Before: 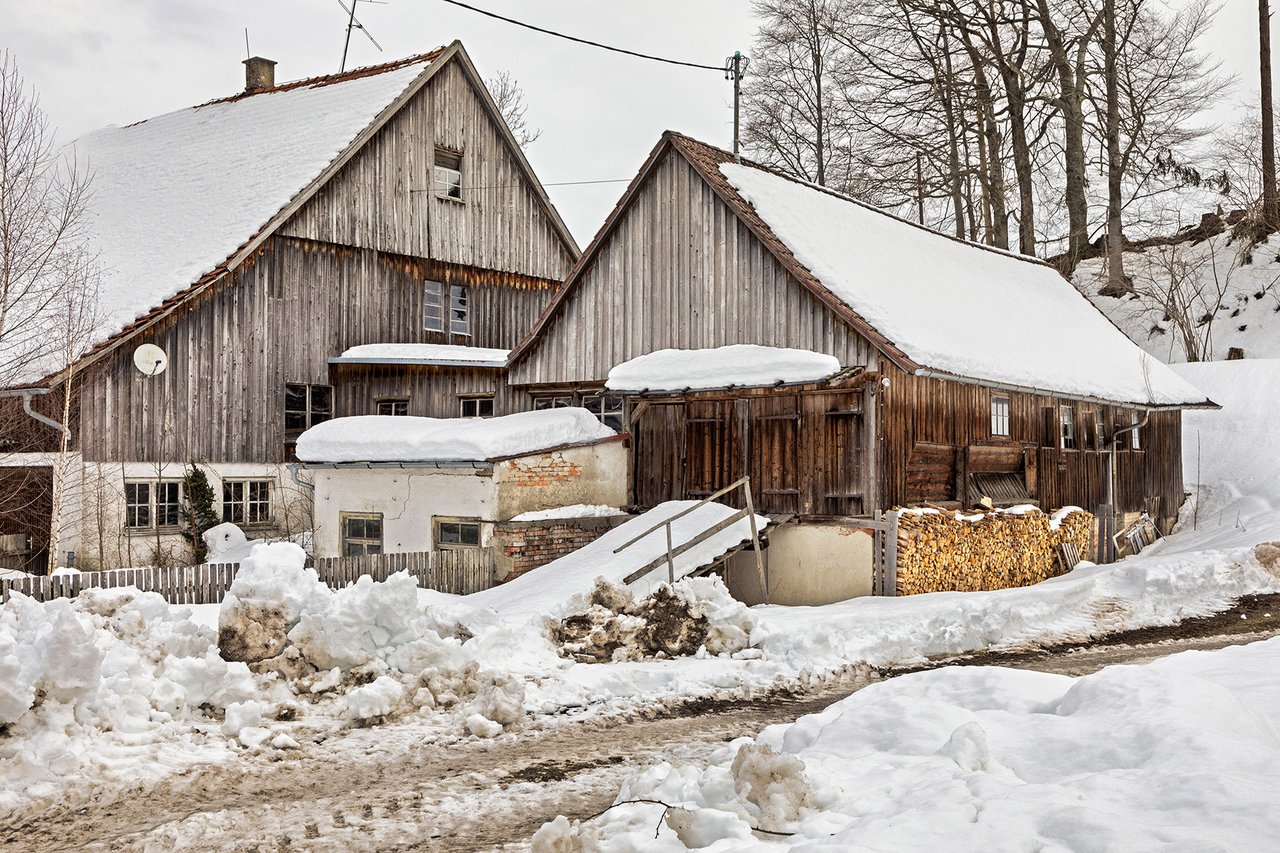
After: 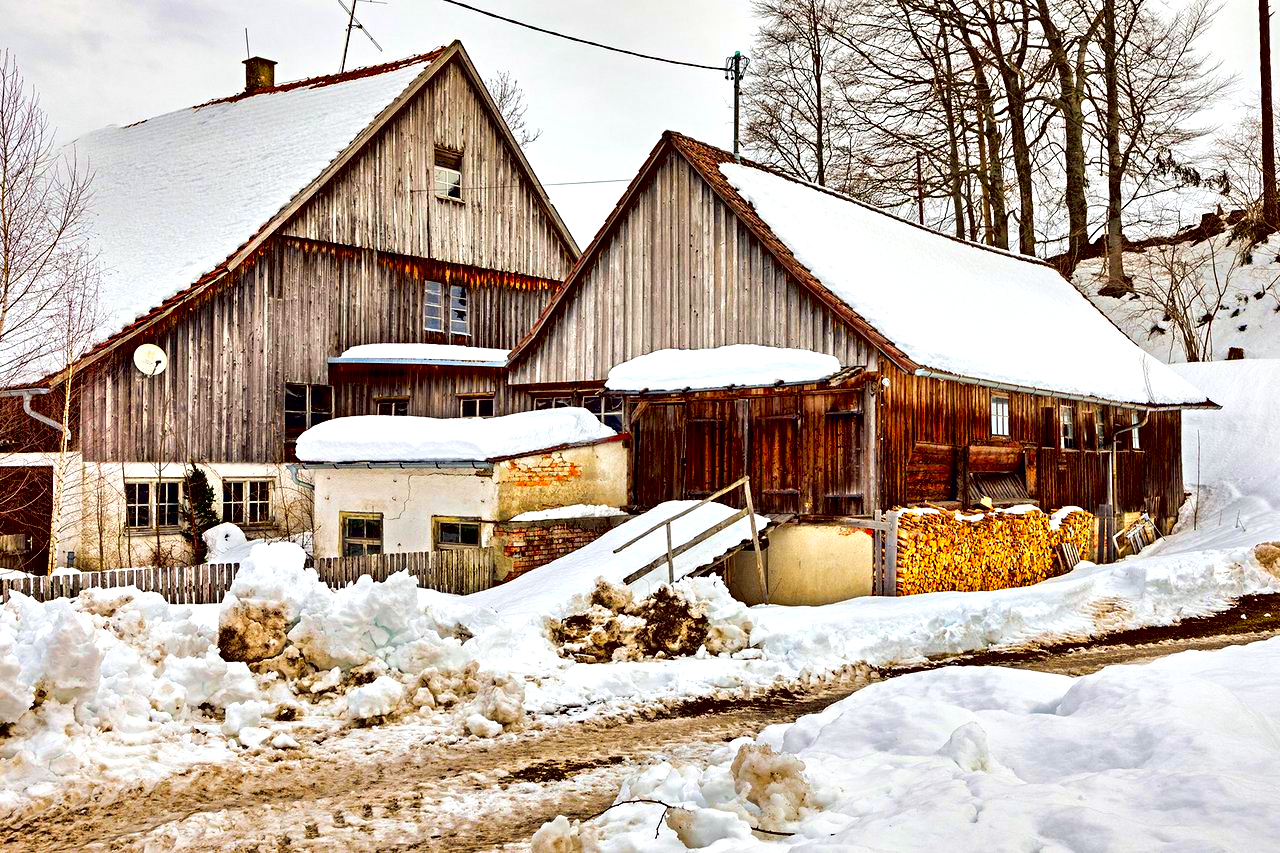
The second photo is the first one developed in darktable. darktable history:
color correction: highlights b* 0.025, saturation 1.79
contrast brightness saturation: contrast 0.074, brightness 0.075, saturation 0.184
contrast equalizer: octaves 7, y [[0.6 ×6], [0.55 ×6], [0 ×6], [0 ×6], [0 ×6]]
exposure: black level correction 0.009, compensate highlight preservation false
